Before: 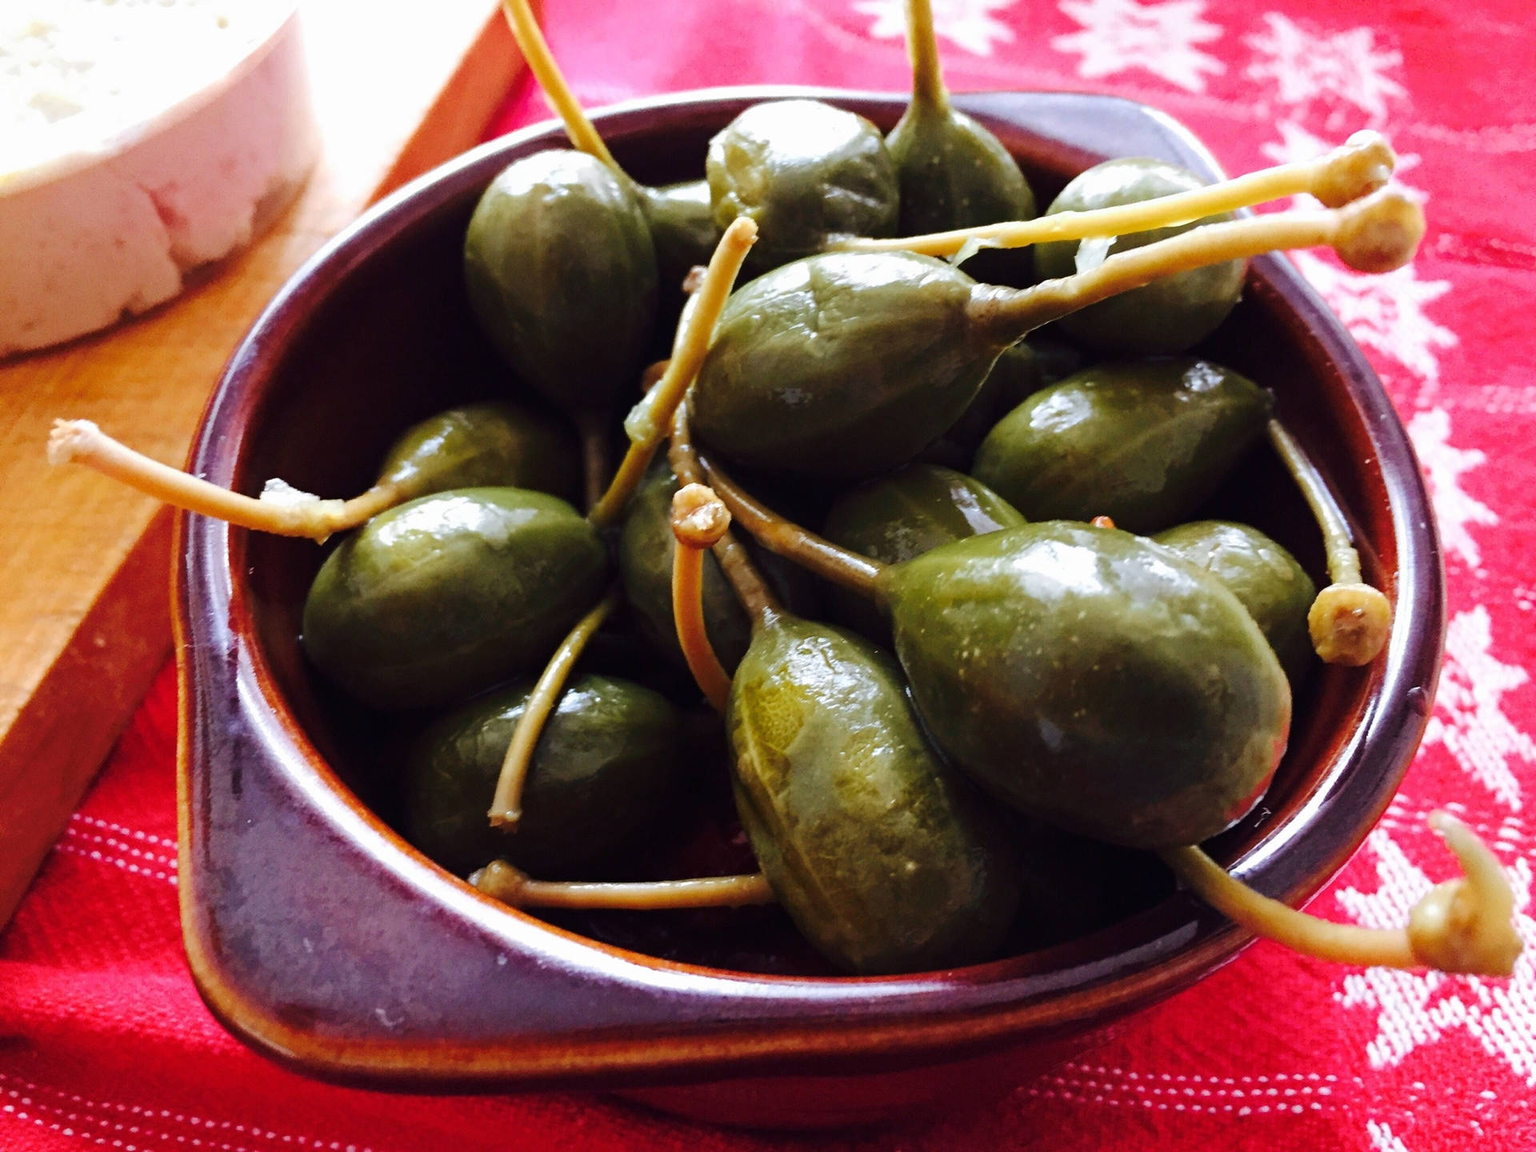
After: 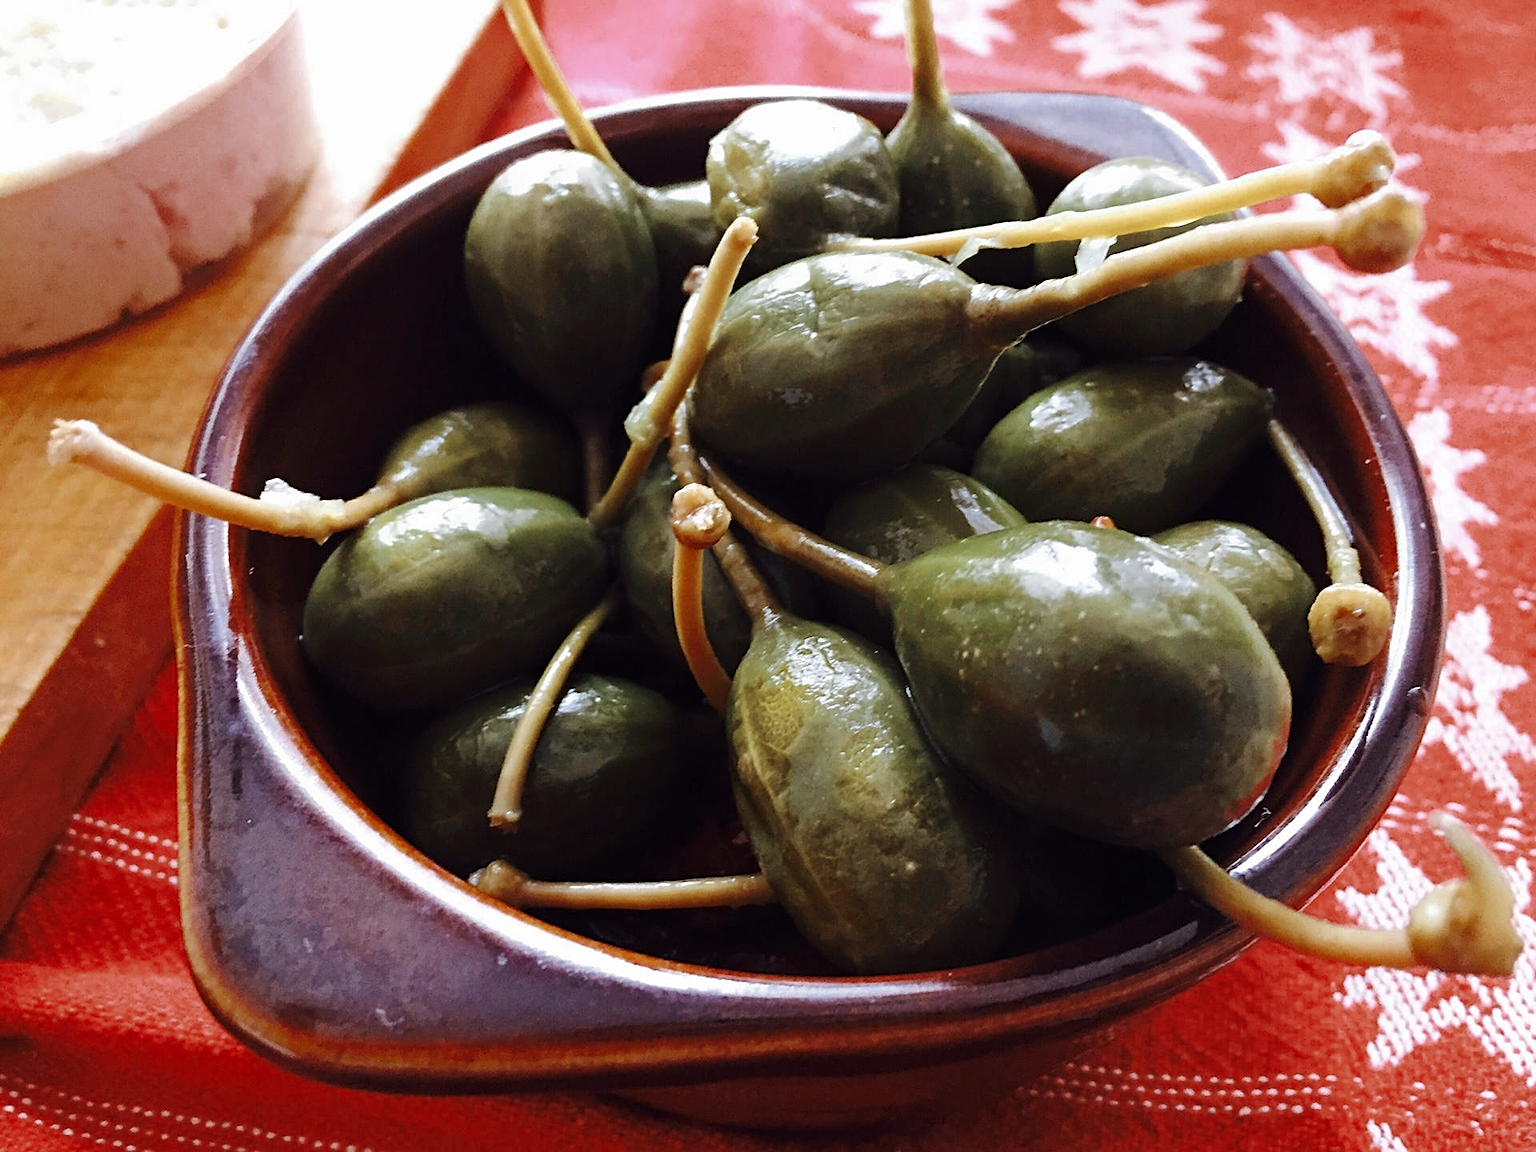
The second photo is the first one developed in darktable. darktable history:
sharpen: on, module defaults
color zones: curves: ch0 [(0, 0.5) (0.125, 0.4) (0.25, 0.5) (0.375, 0.4) (0.5, 0.4) (0.625, 0.35) (0.75, 0.35) (0.875, 0.5)]; ch1 [(0, 0.35) (0.125, 0.45) (0.25, 0.35) (0.375, 0.35) (0.5, 0.35) (0.625, 0.35) (0.75, 0.45) (0.875, 0.35)]; ch2 [(0, 0.6) (0.125, 0.5) (0.25, 0.5) (0.375, 0.6) (0.5, 0.6) (0.625, 0.5) (0.75, 0.5) (0.875, 0.5)]
color correction: highlights b* 0.049
